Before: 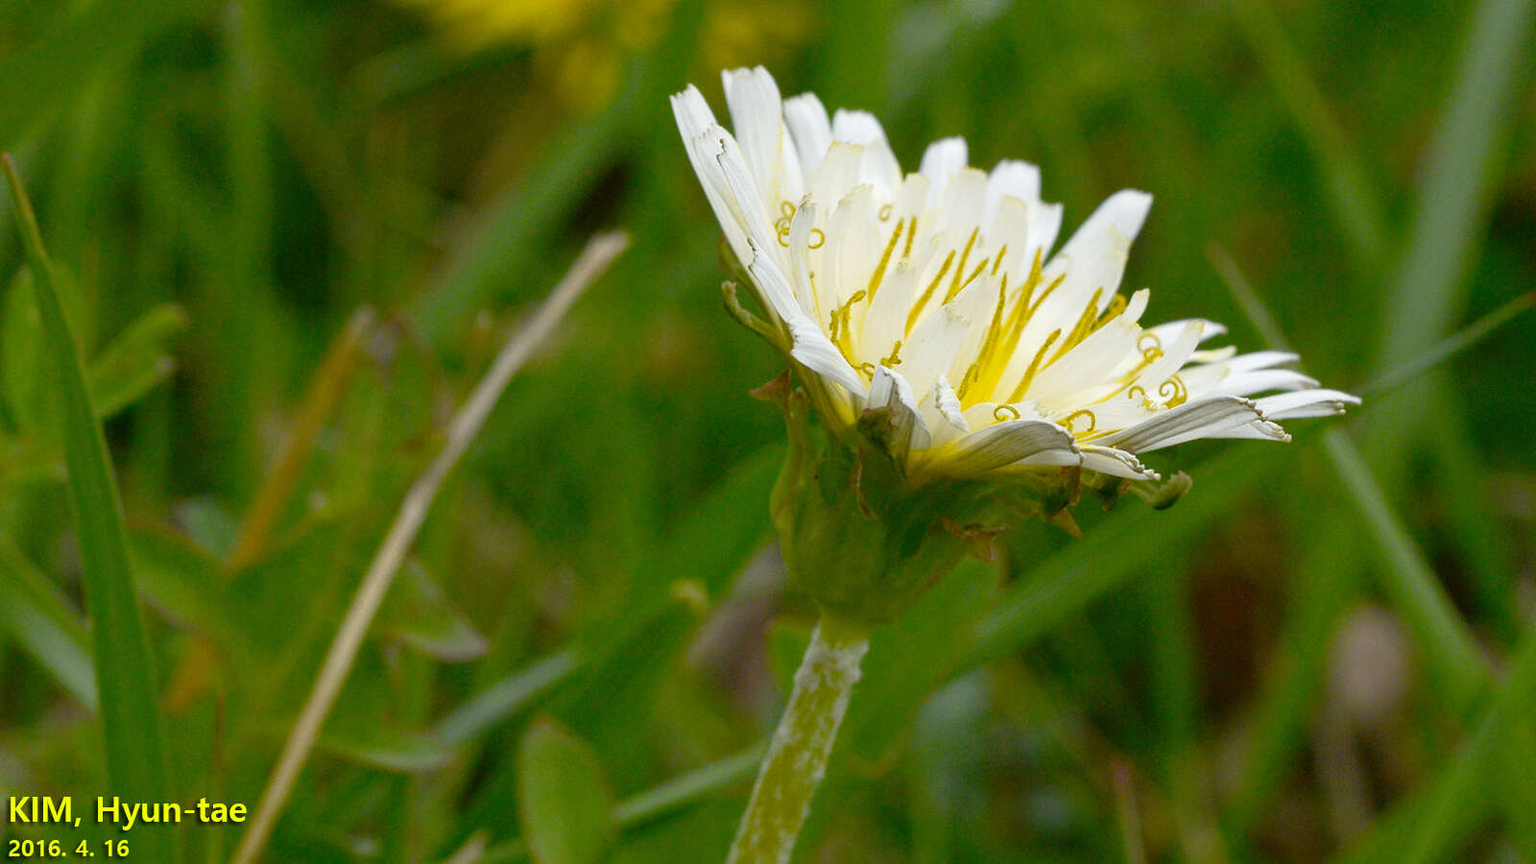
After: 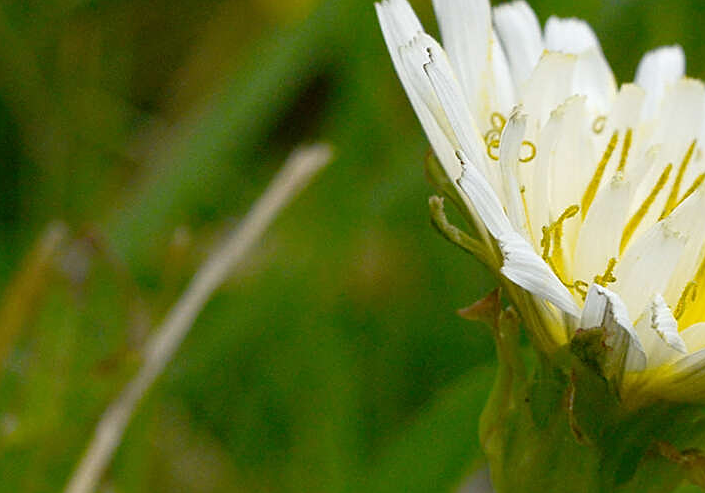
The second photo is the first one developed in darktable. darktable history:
white balance: emerald 1
crop: left 20.248%, top 10.86%, right 35.675%, bottom 34.321%
sharpen: on, module defaults
